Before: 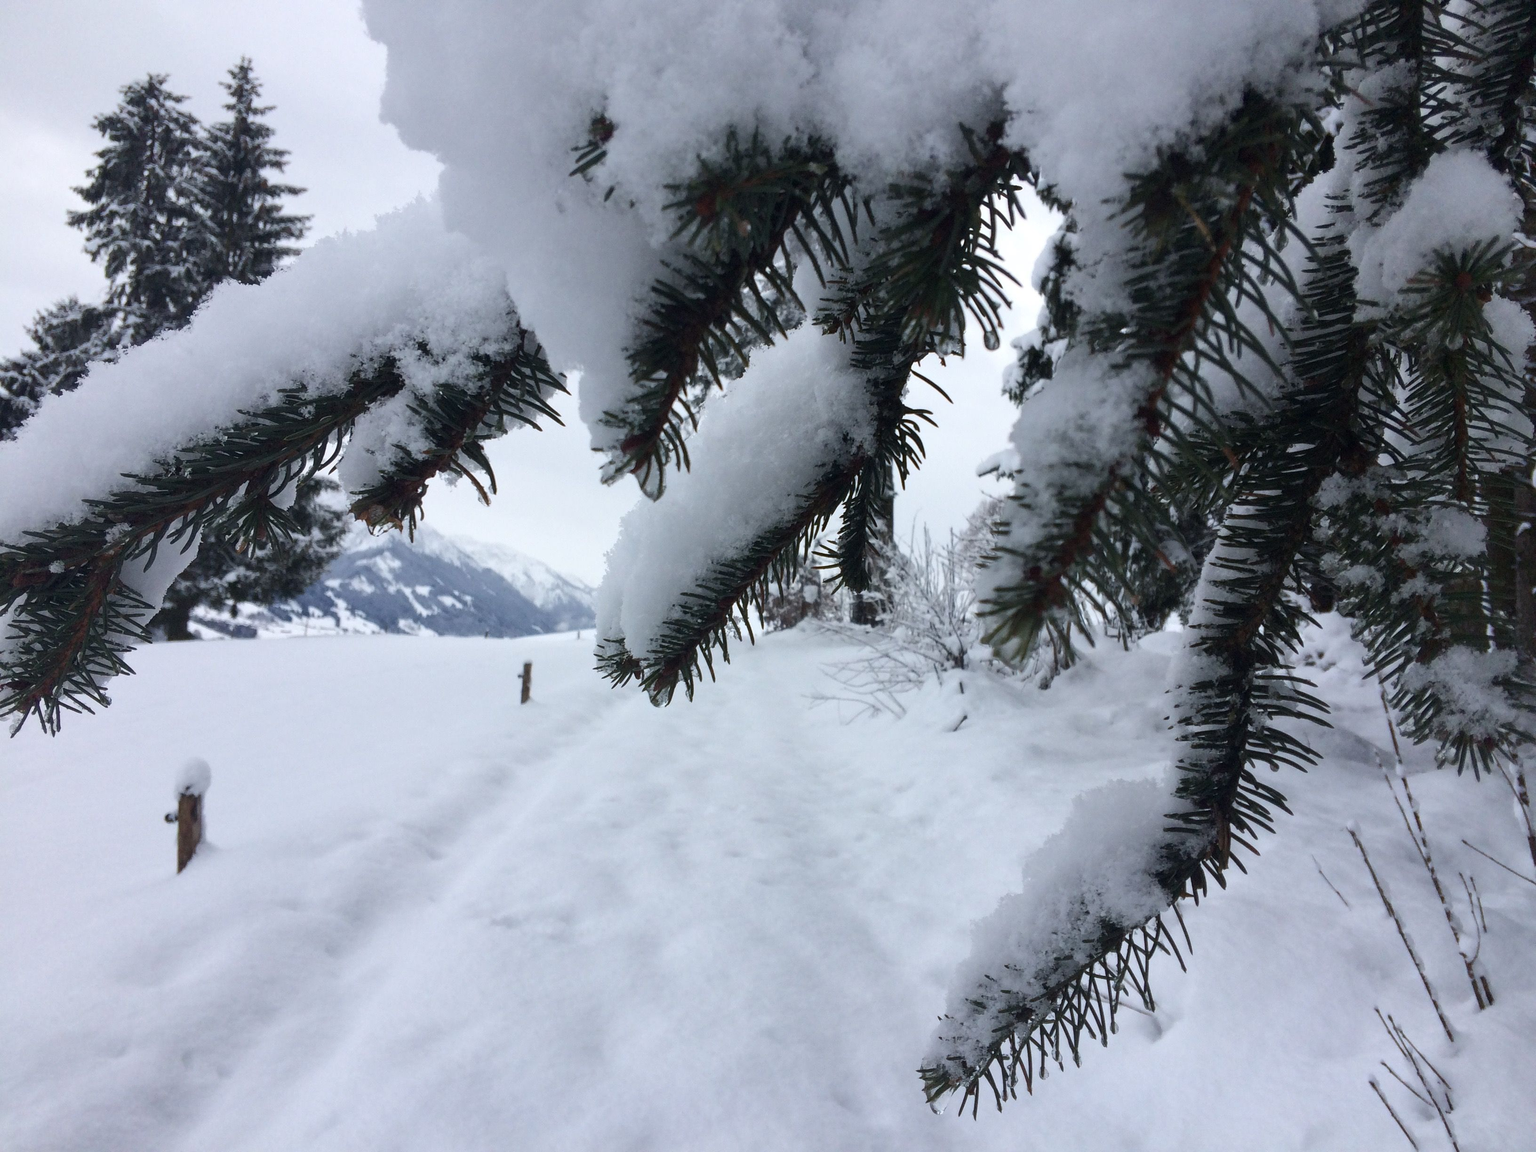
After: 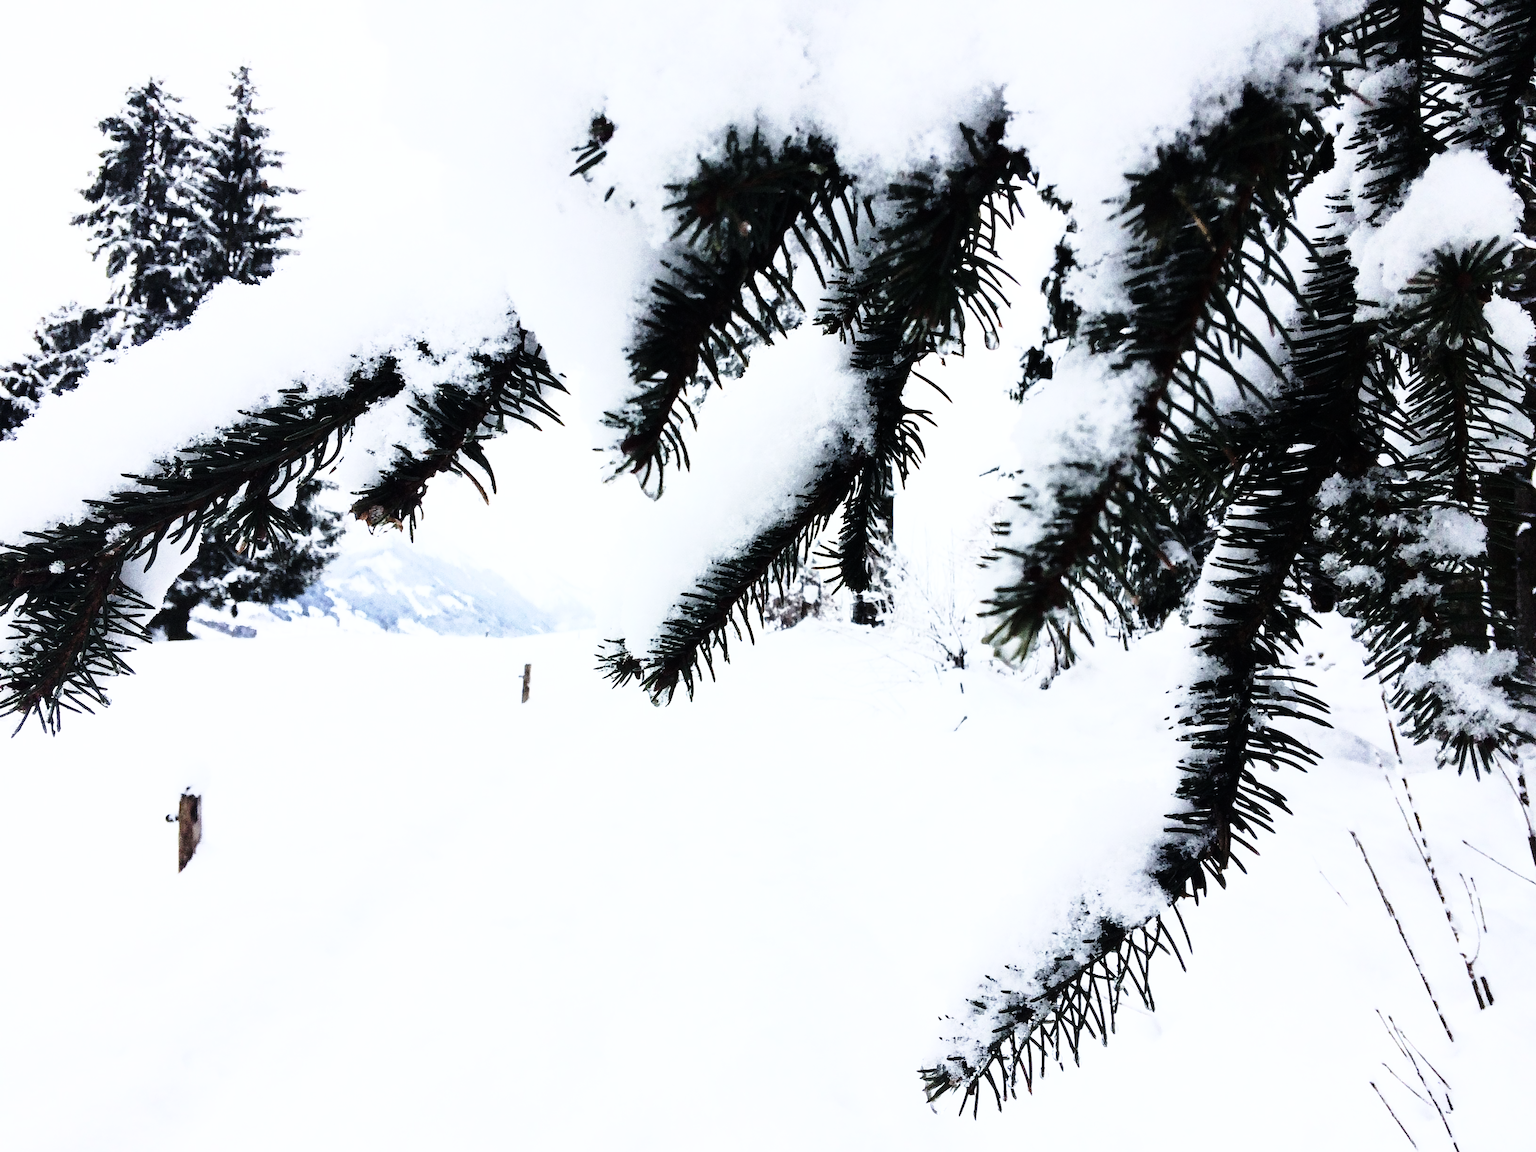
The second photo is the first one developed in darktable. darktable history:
base curve: curves: ch0 [(0, 0) (0.028, 0.03) (0.121, 0.232) (0.46, 0.748) (0.859, 0.968) (1, 1)], preserve colors none
rgb curve: curves: ch0 [(0, 0) (0.21, 0.15) (0.24, 0.21) (0.5, 0.75) (0.75, 0.96) (0.89, 0.99) (1, 1)]; ch1 [(0, 0.02) (0.21, 0.13) (0.25, 0.2) (0.5, 0.67) (0.75, 0.9) (0.89, 0.97) (1, 1)]; ch2 [(0, 0.02) (0.21, 0.13) (0.25, 0.2) (0.5, 0.67) (0.75, 0.9) (0.89, 0.97) (1, 1)], compensate middle gray true
